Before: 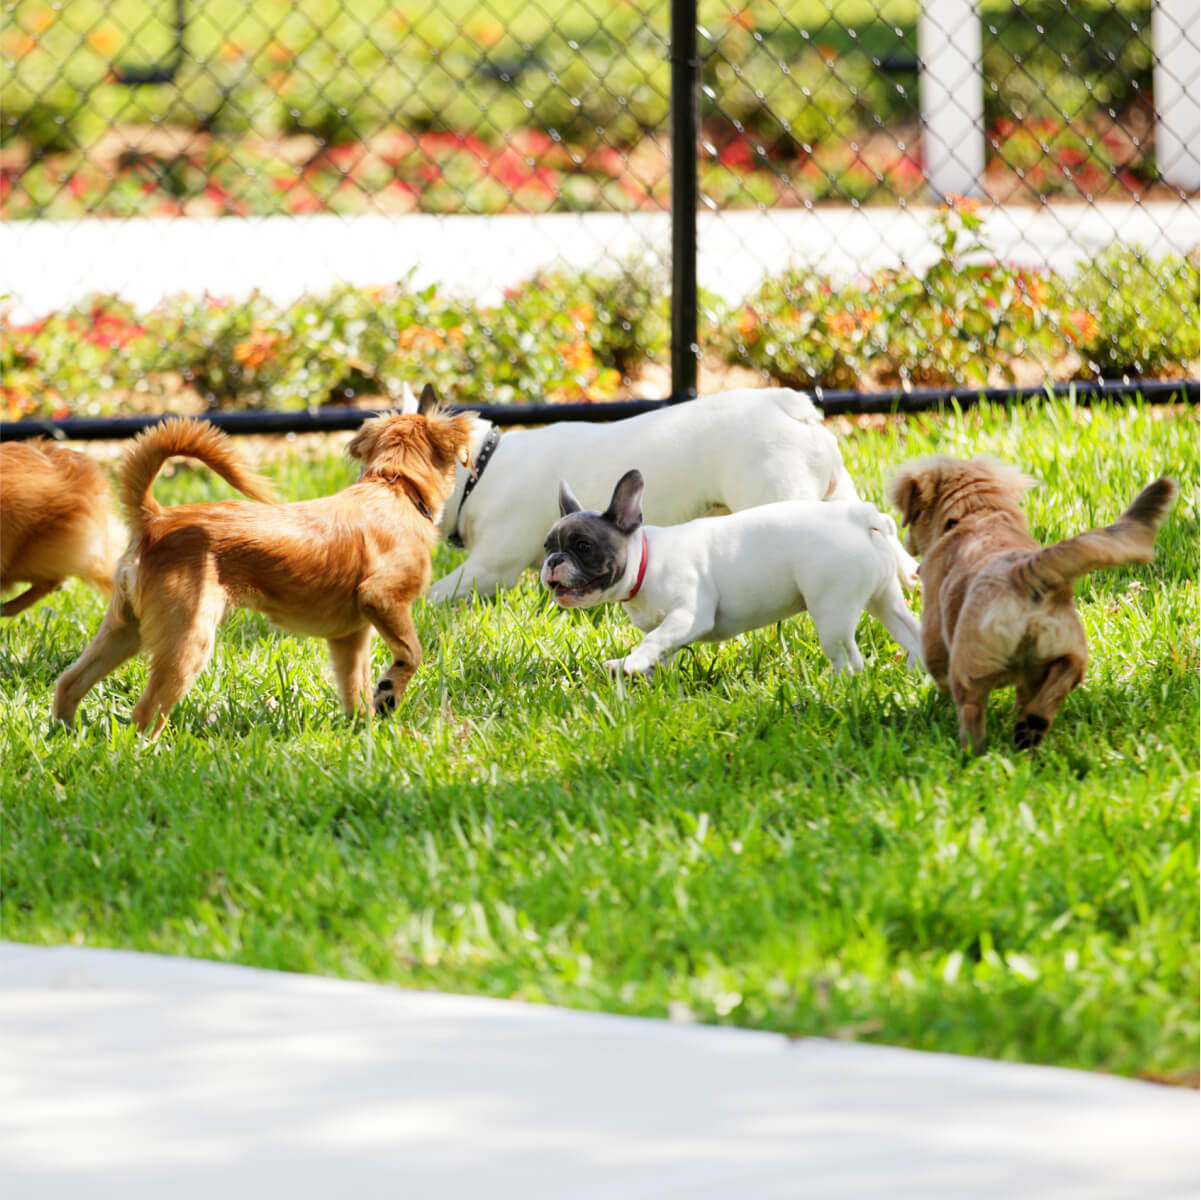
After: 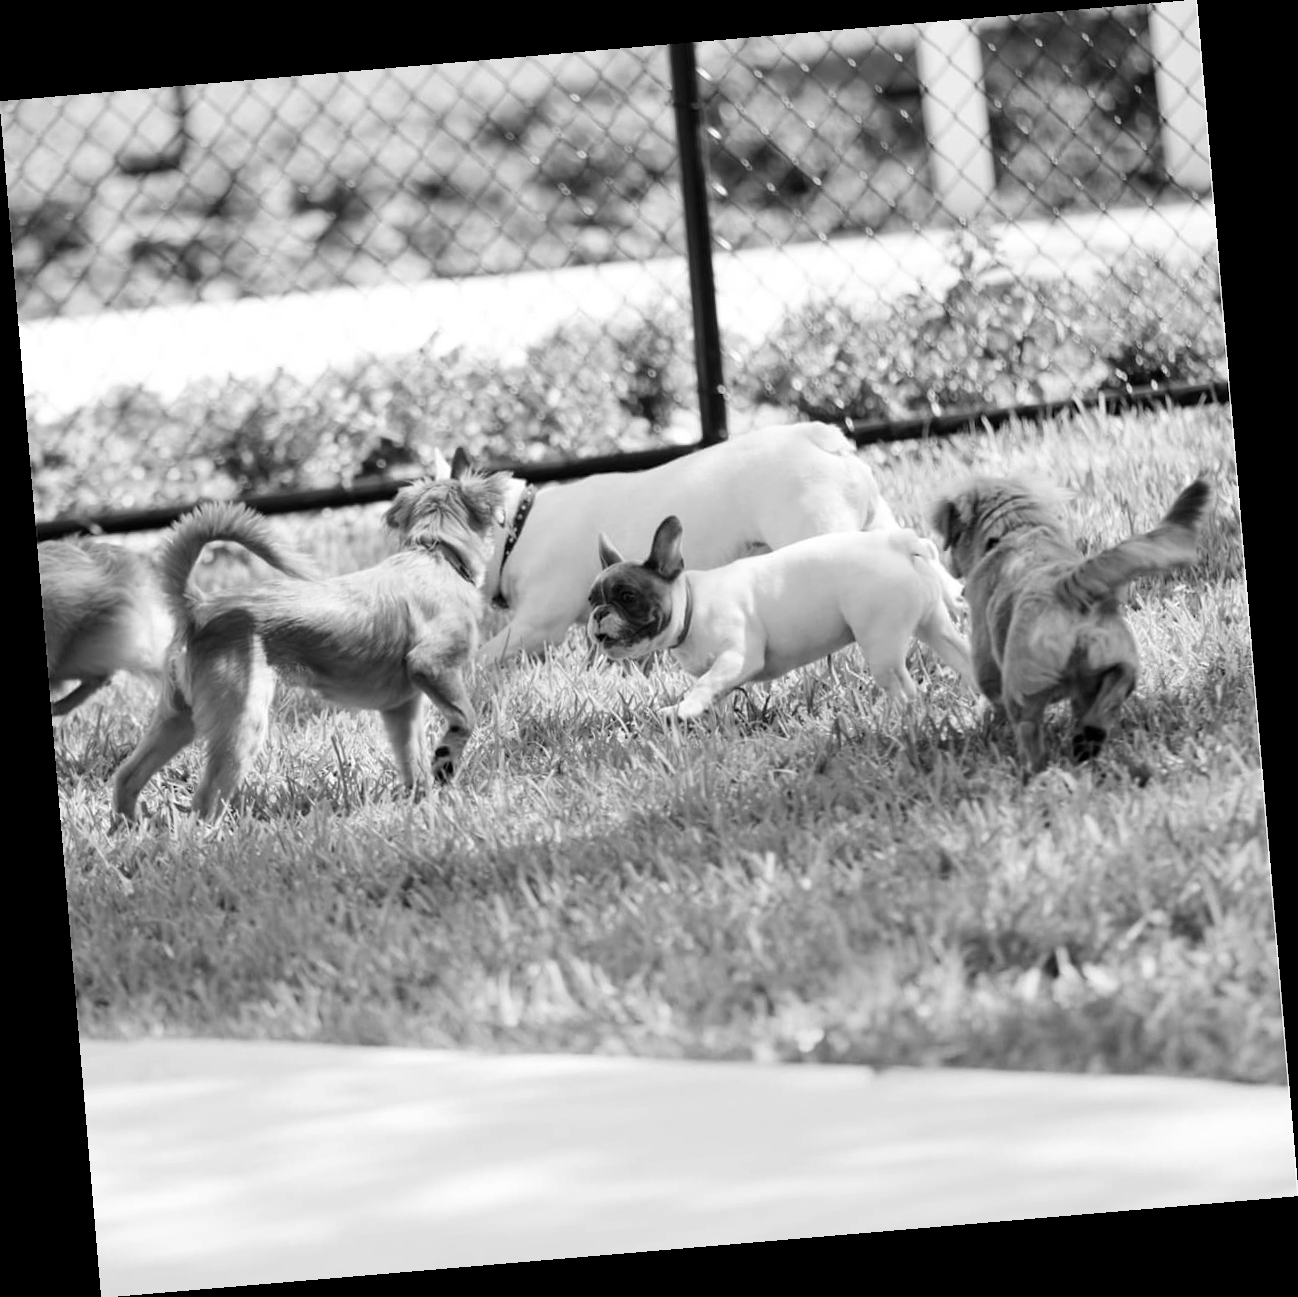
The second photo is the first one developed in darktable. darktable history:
color zones: curves: ch1 [(0.263, 0.53) (0.376, 0.287) (0.487, 0.512) (0.748, 0.547) (1, 0.513)]; ch2 [(0.262, 0.45) (0.751, 0.477)], mix 31.98%
contrast brightness saturation: saturation -1
rotate and perspective: rotation -4.86°, automatic cropping off
